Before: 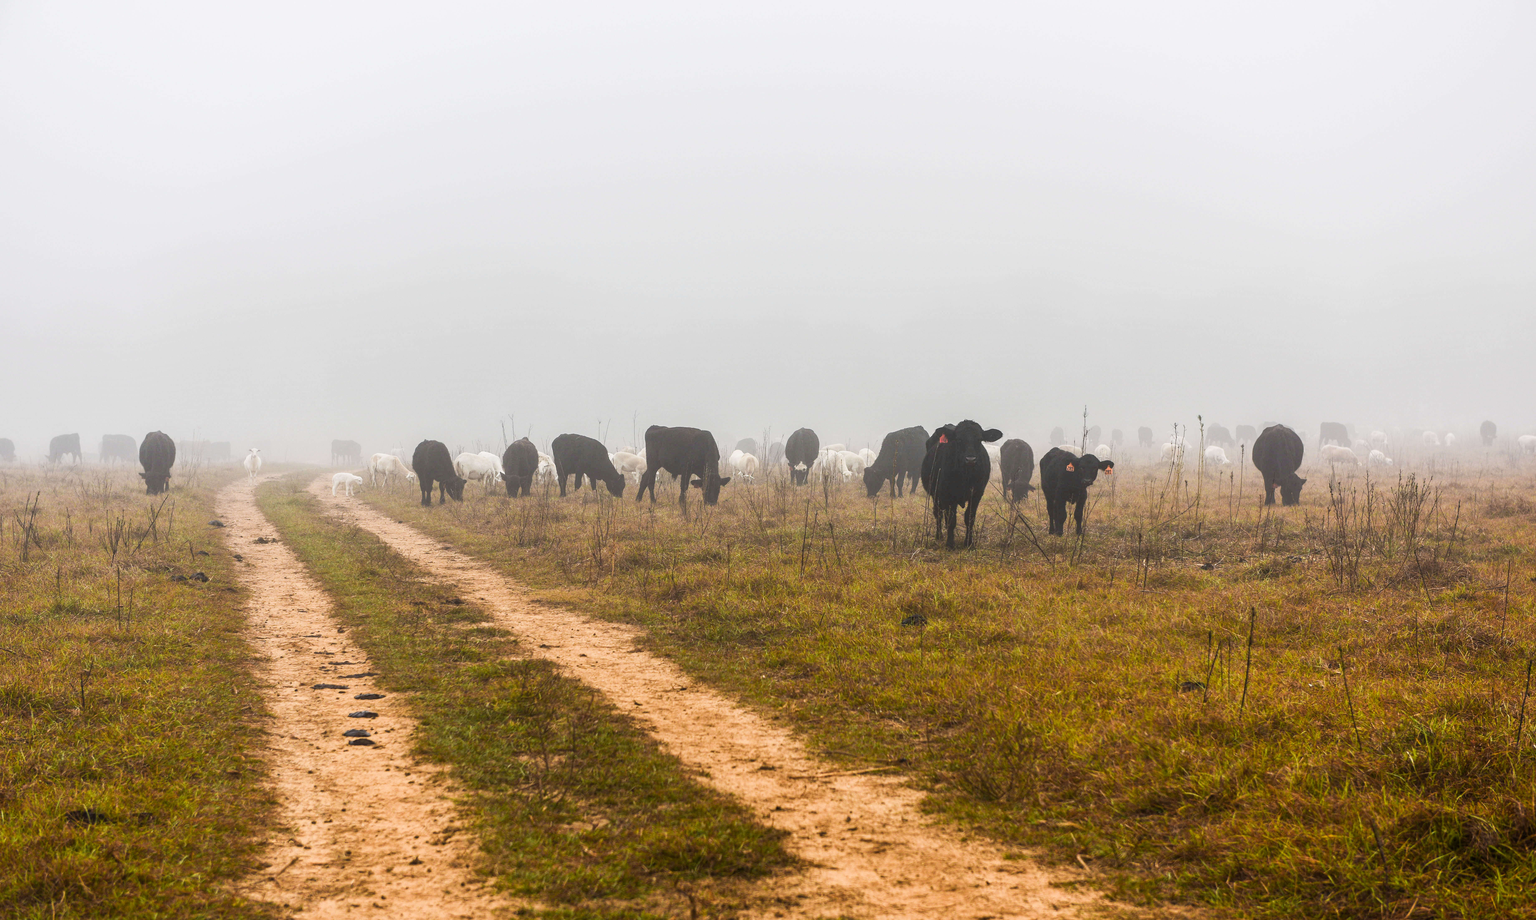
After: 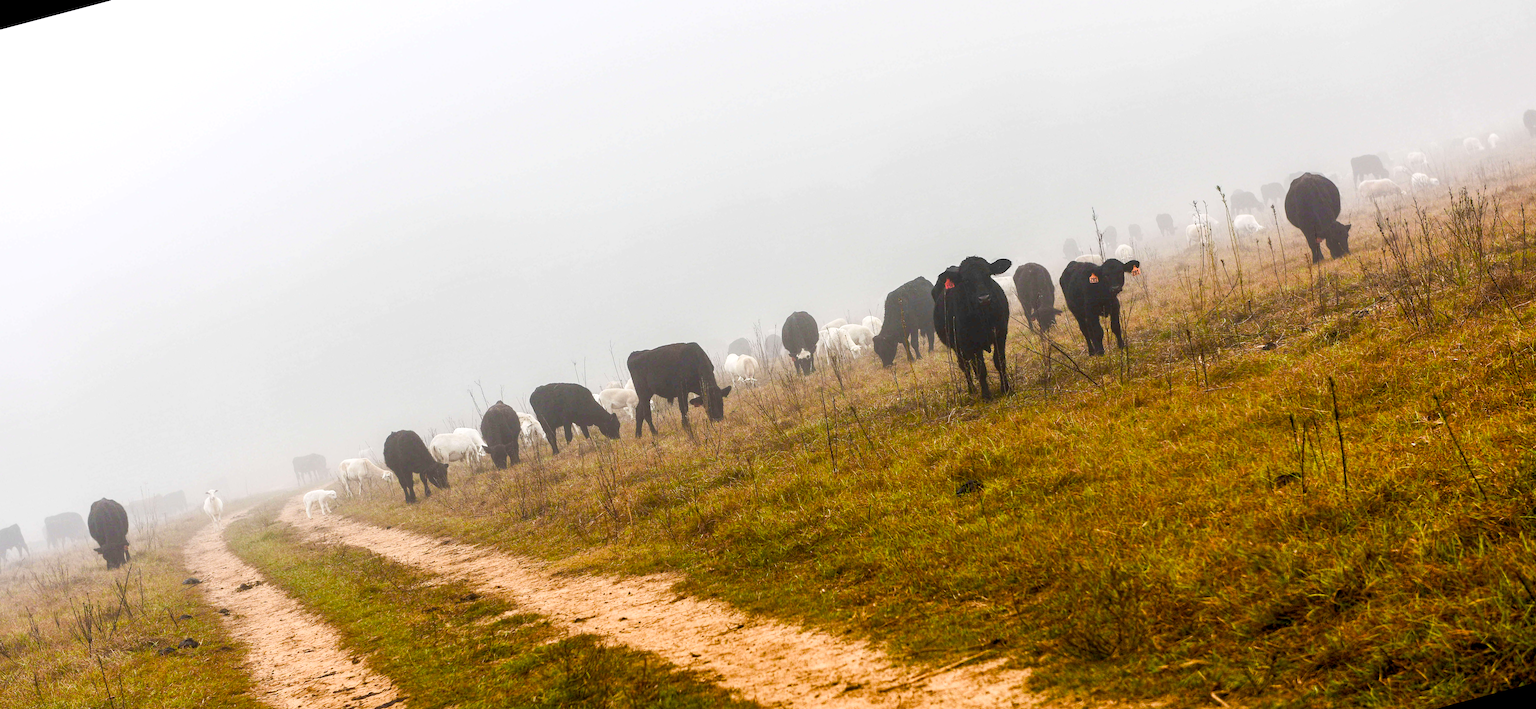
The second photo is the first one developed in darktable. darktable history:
color balance rgb: shadows lift › luminance -9.41%, highlights gain › luminance 17.6%, global offset › luminance -1.45%, perceptual saturation grading › highlights -17.77%, perceptual saturation grading › mid-tones 33.1%, perceptual saturation grading › shadows 50.52%, global vibrance 24.22%
rotate and perspective: rotation -14.8°, crop left 0.1, crop right 0.903, crop top 0.25, crop bottom 0.748
